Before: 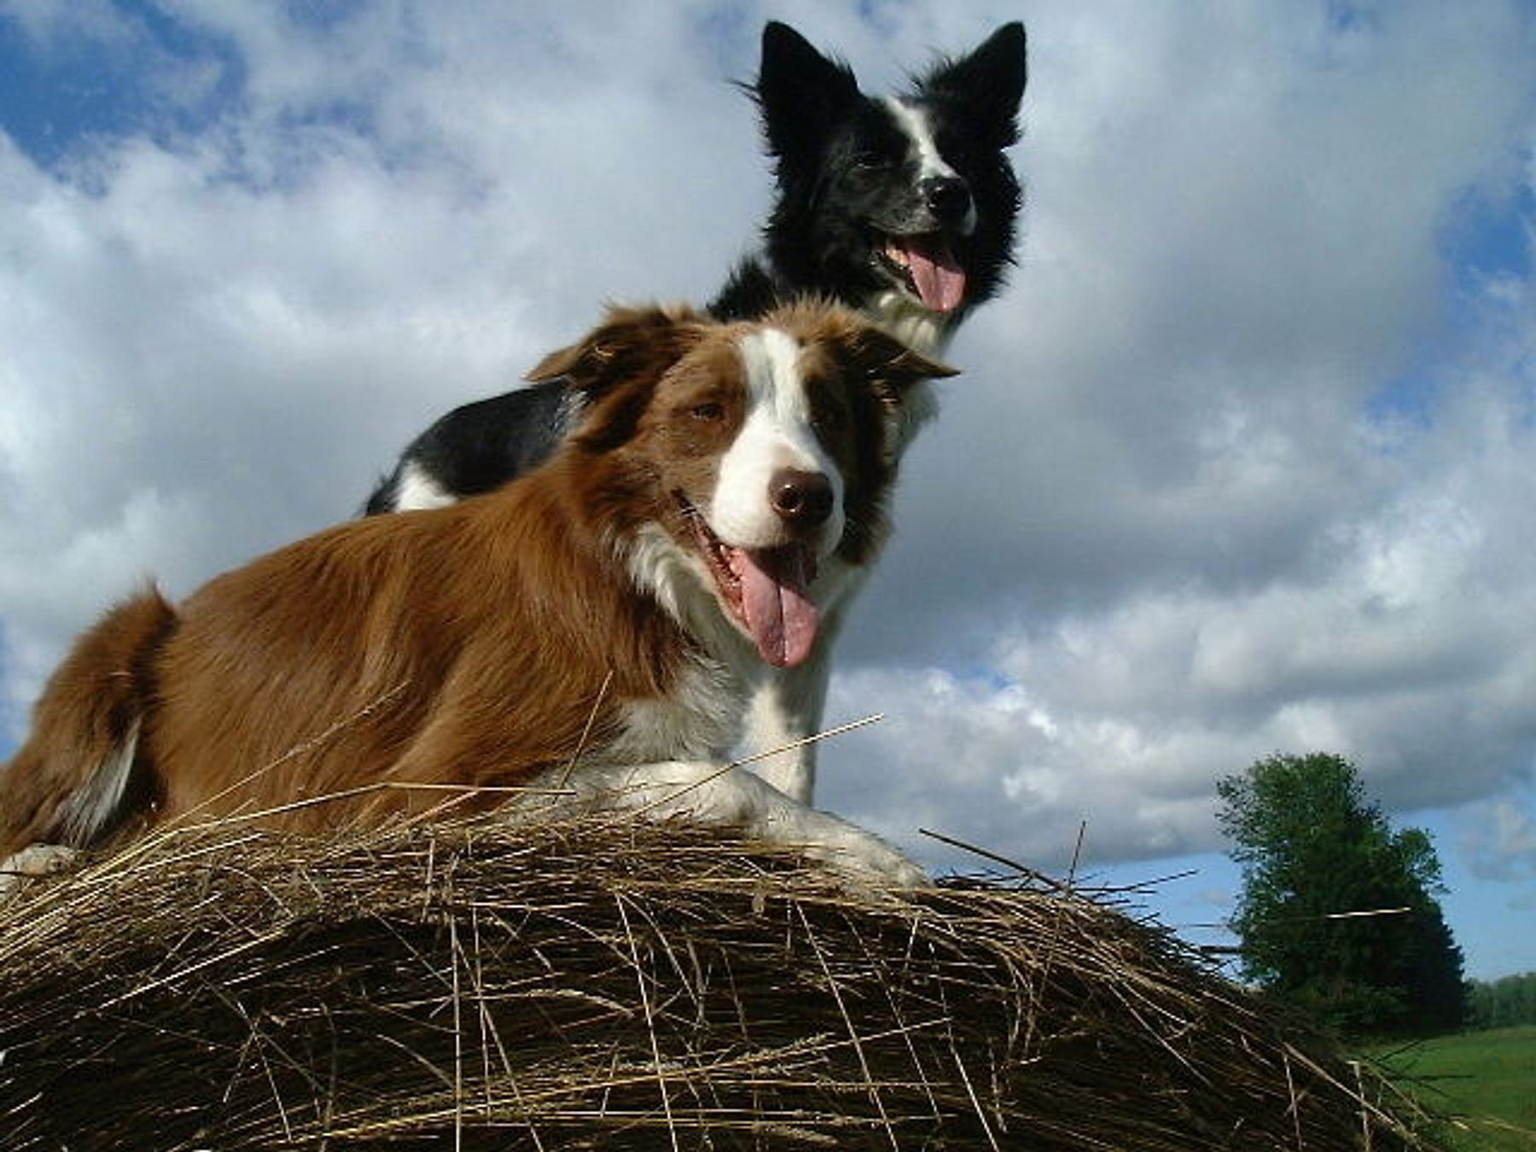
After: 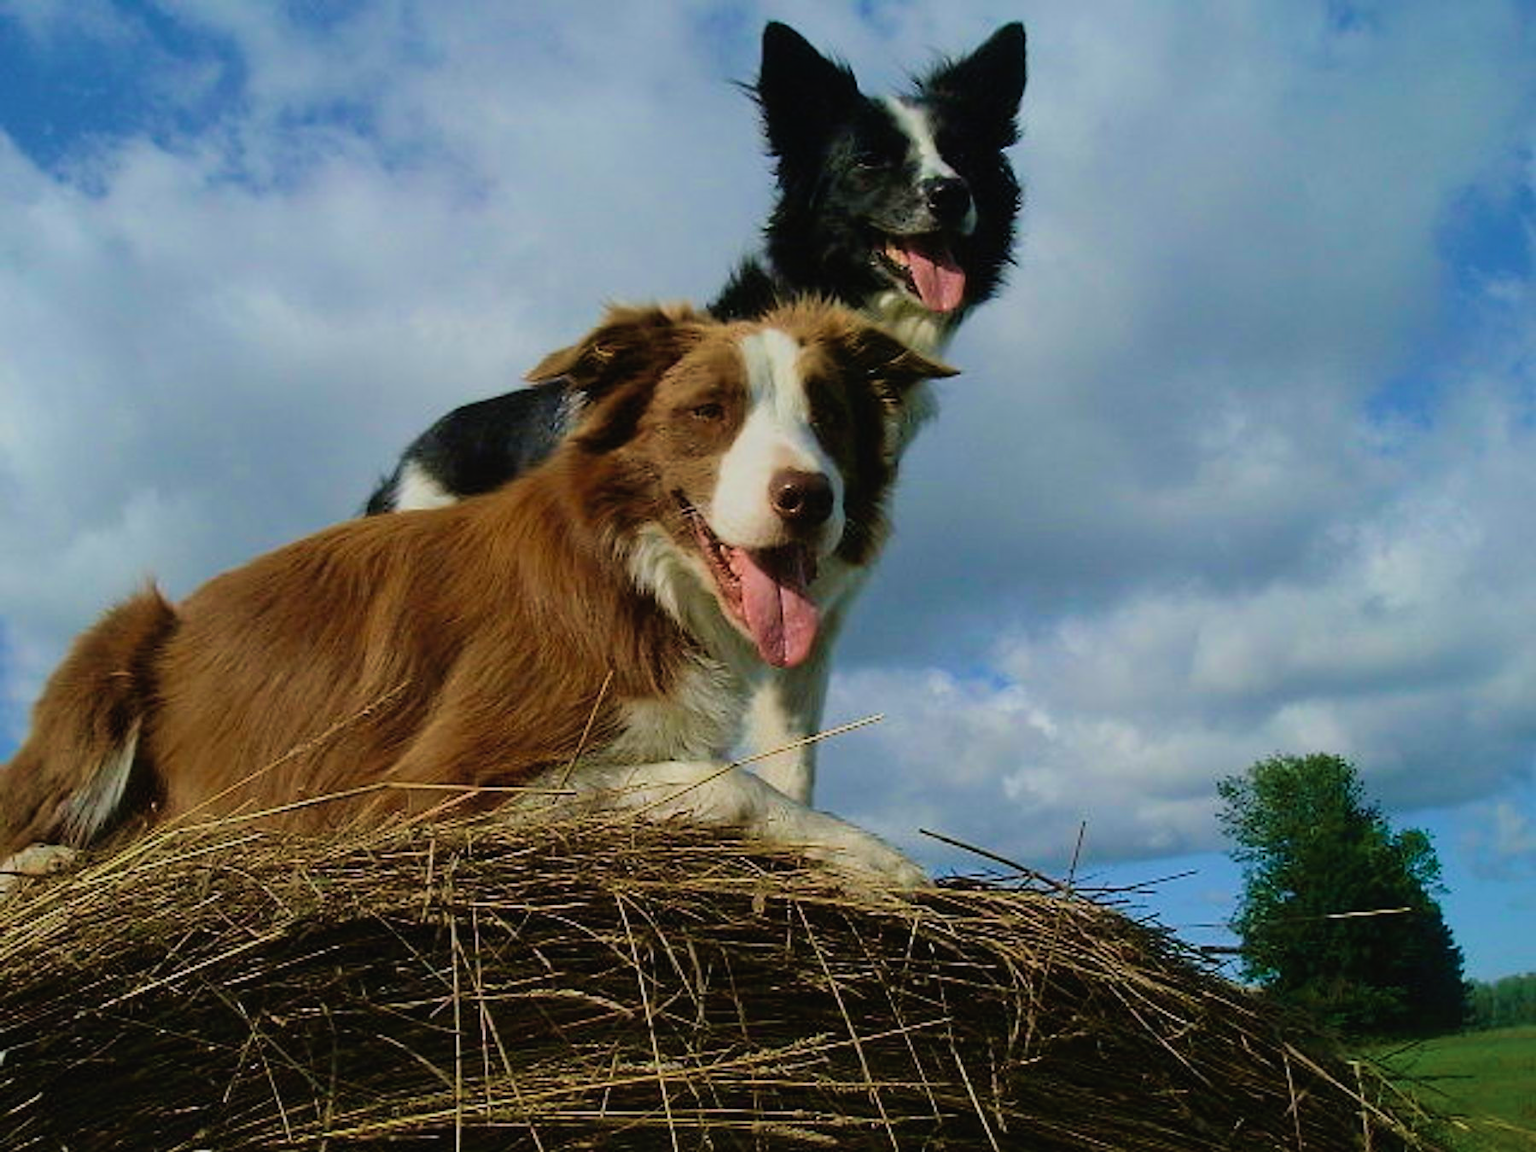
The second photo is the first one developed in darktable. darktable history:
velvia: strength 56%
lowpass: radius 0.1, contrast 0.85, saturation 1.1, unbound 0
filmic rgb: black relative exposure -7.65 EV, white relative exposure 4.56 EV, hardness 3.61, contrast 1.05
